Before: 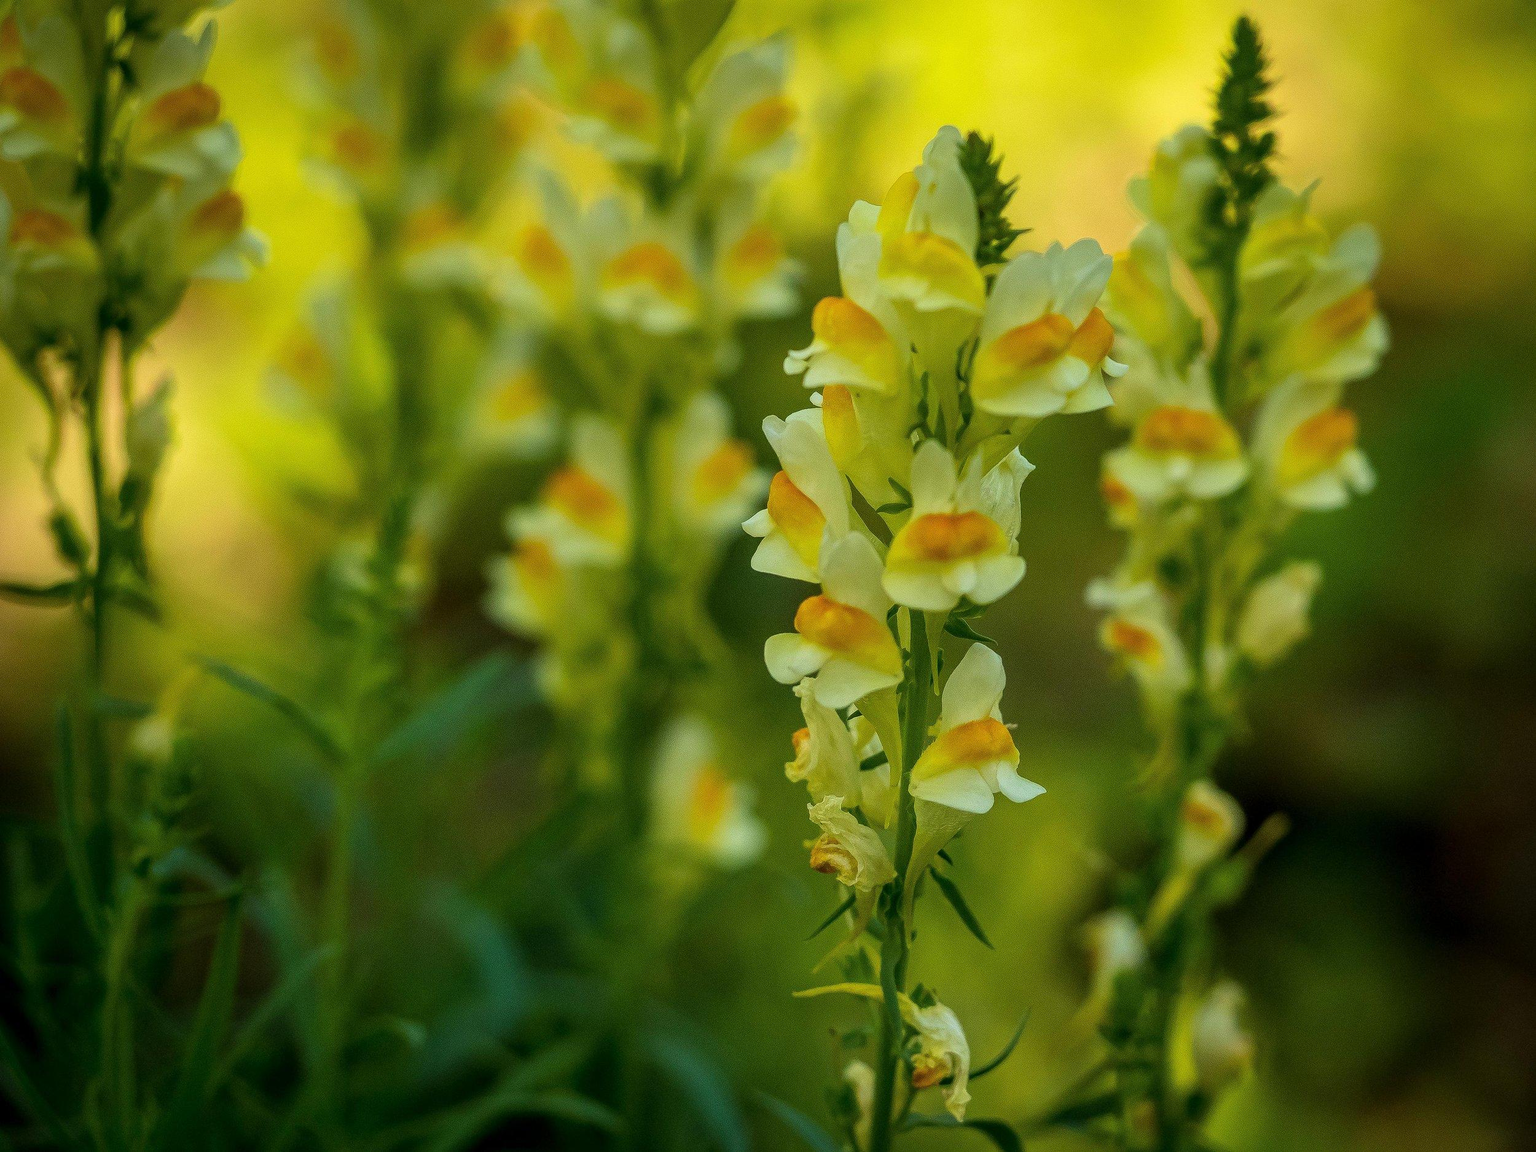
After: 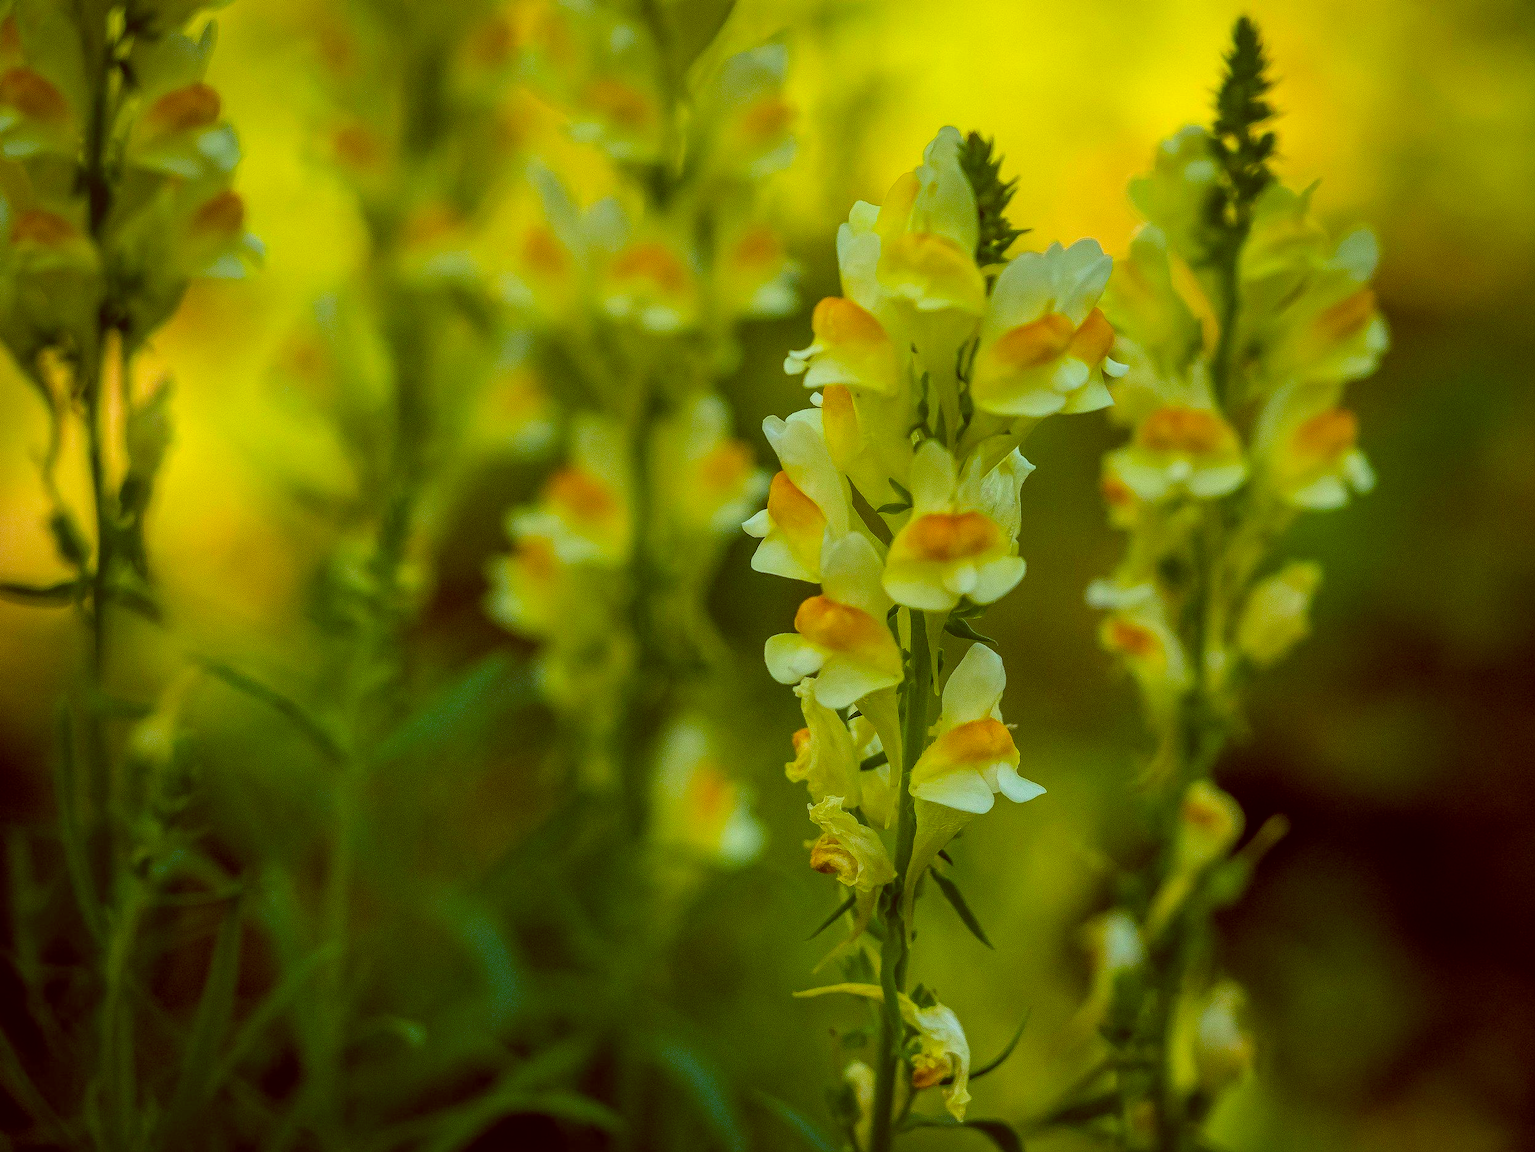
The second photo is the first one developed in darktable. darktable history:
color balance rgb: perceptual saturation grading › global saturation 30%
color balance: lift [1, 1.015, 1.004, 0.985], gamma [1, 0.958, 0.971, 1.042], gain [1, 0.956, 0.977, 1.044]
